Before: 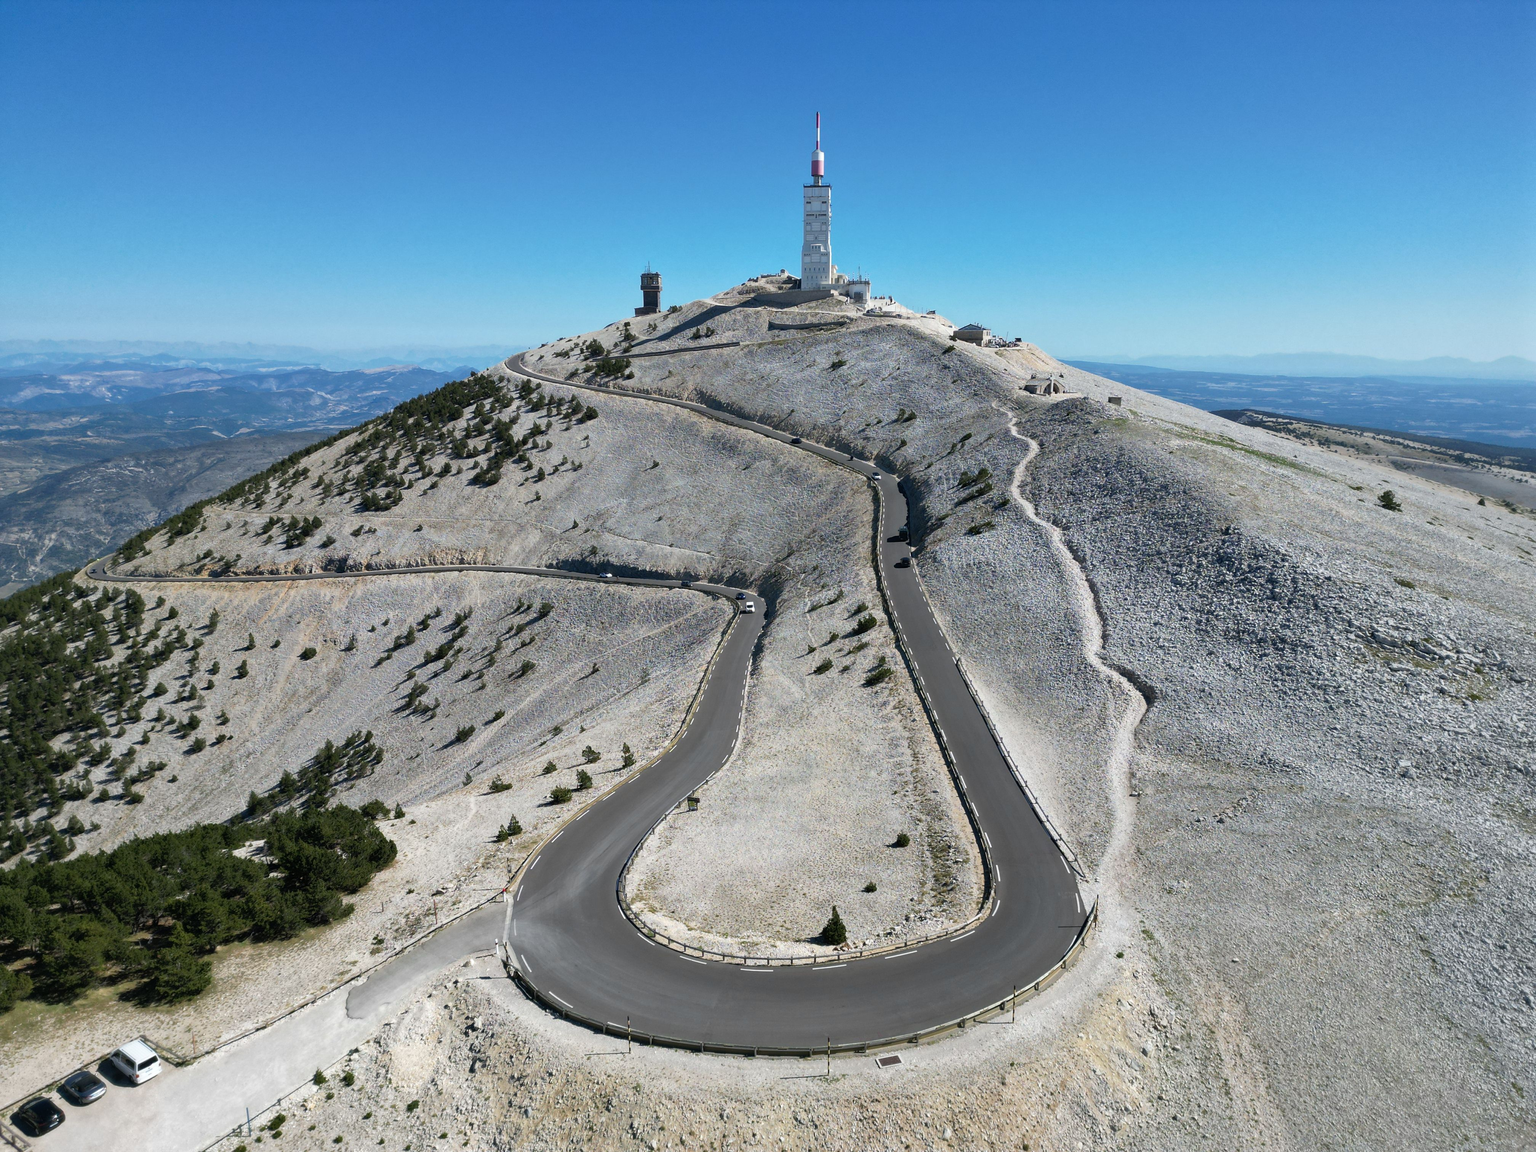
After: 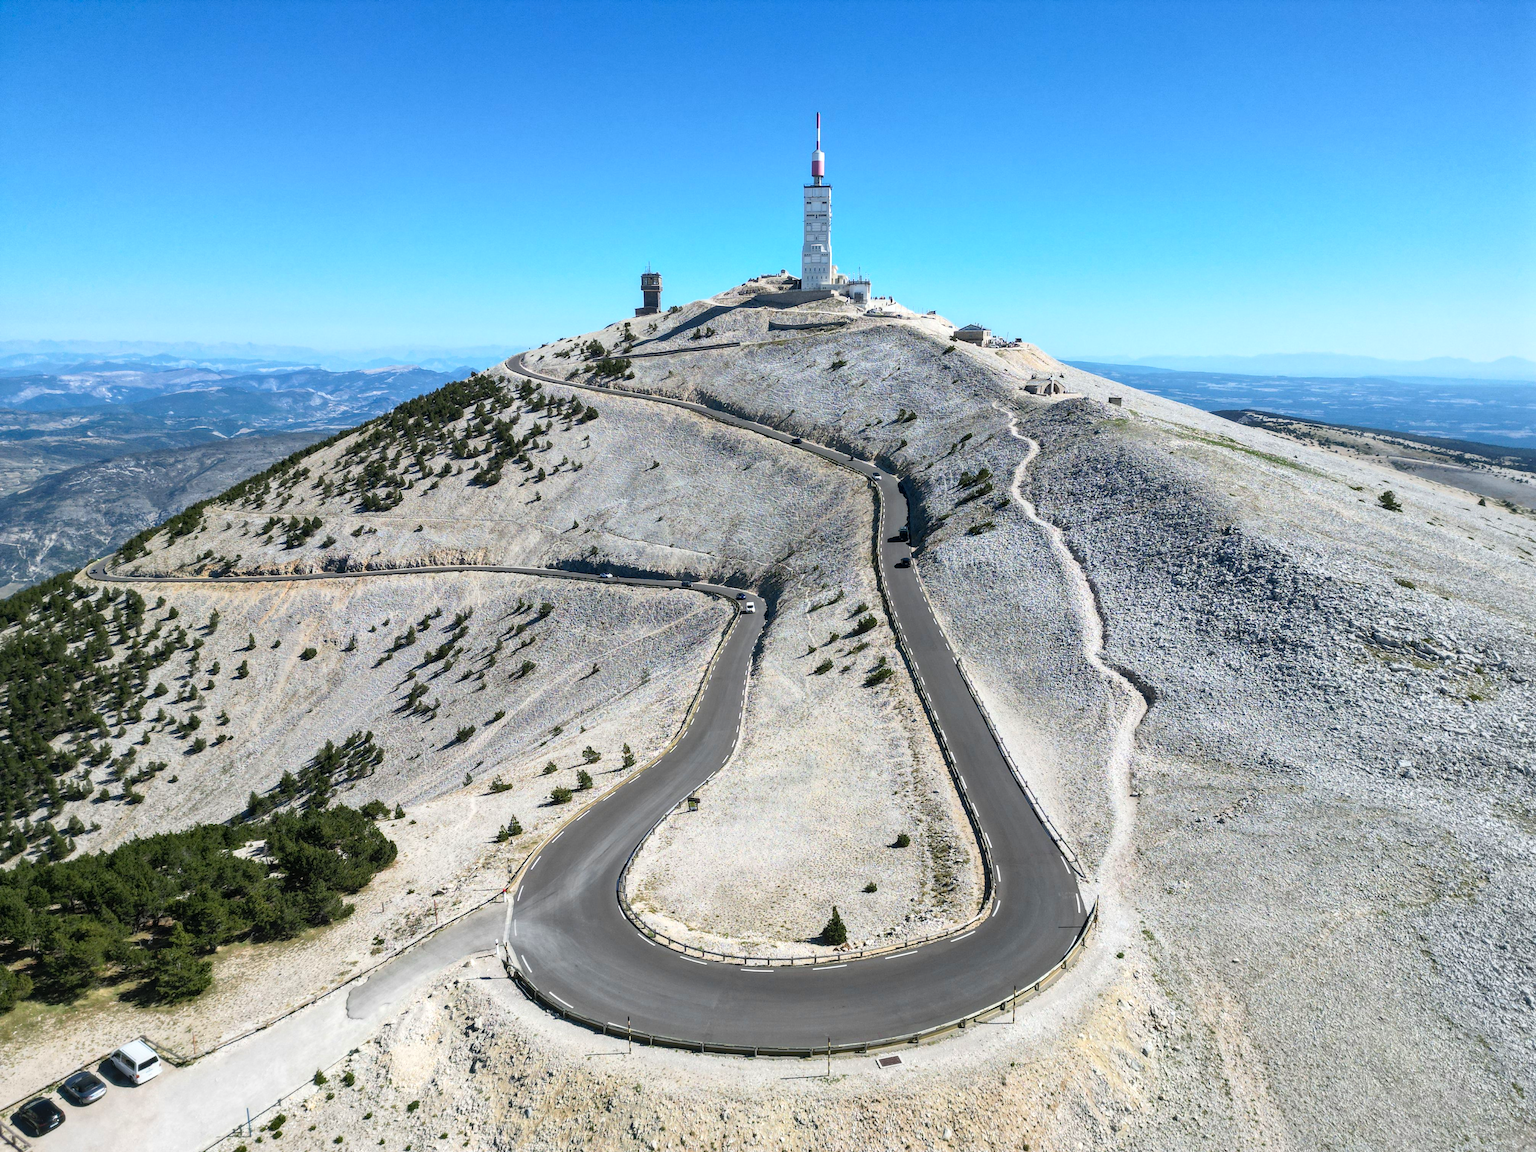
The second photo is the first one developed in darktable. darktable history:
contrast brightness saturation: contrast 0.2, brightness 0.16, saturation 0.22
local contrast: on, module defaults
